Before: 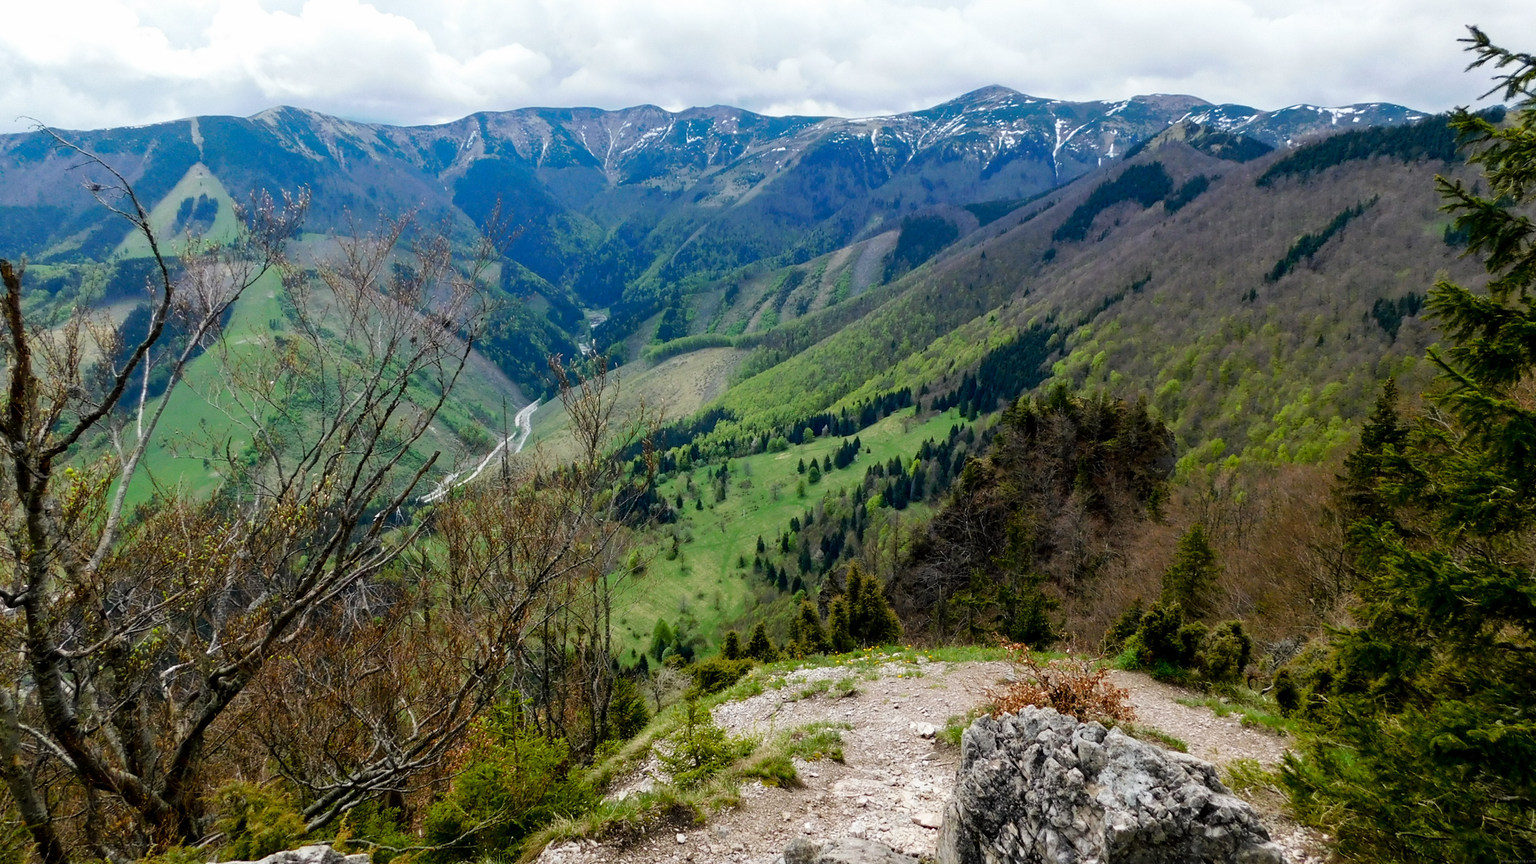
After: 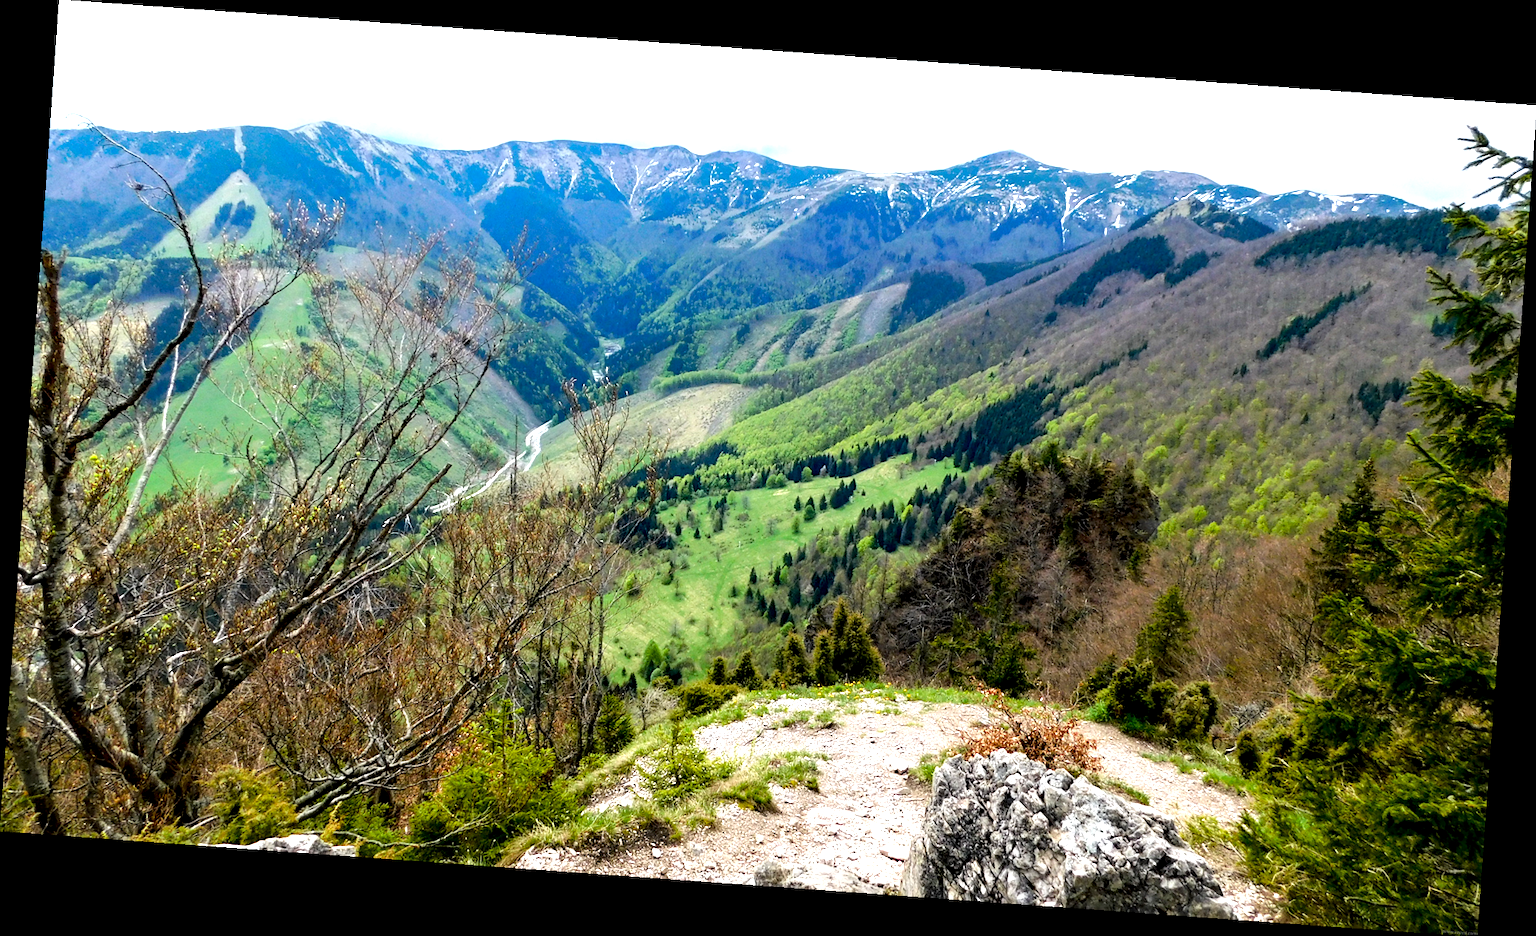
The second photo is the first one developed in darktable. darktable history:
contrast equalizer: octaves 7, y [[0.524 ×6], [0.512 ×6], [0.379 ×6], [0 ×6], [0 ×6]]
exposure: black level correction 0.001, exposure 0.955 EV, compensate exposure bias true, compensate highlight preservation false
rotate and perspective: rotation 4.1°, automatic cropping off
